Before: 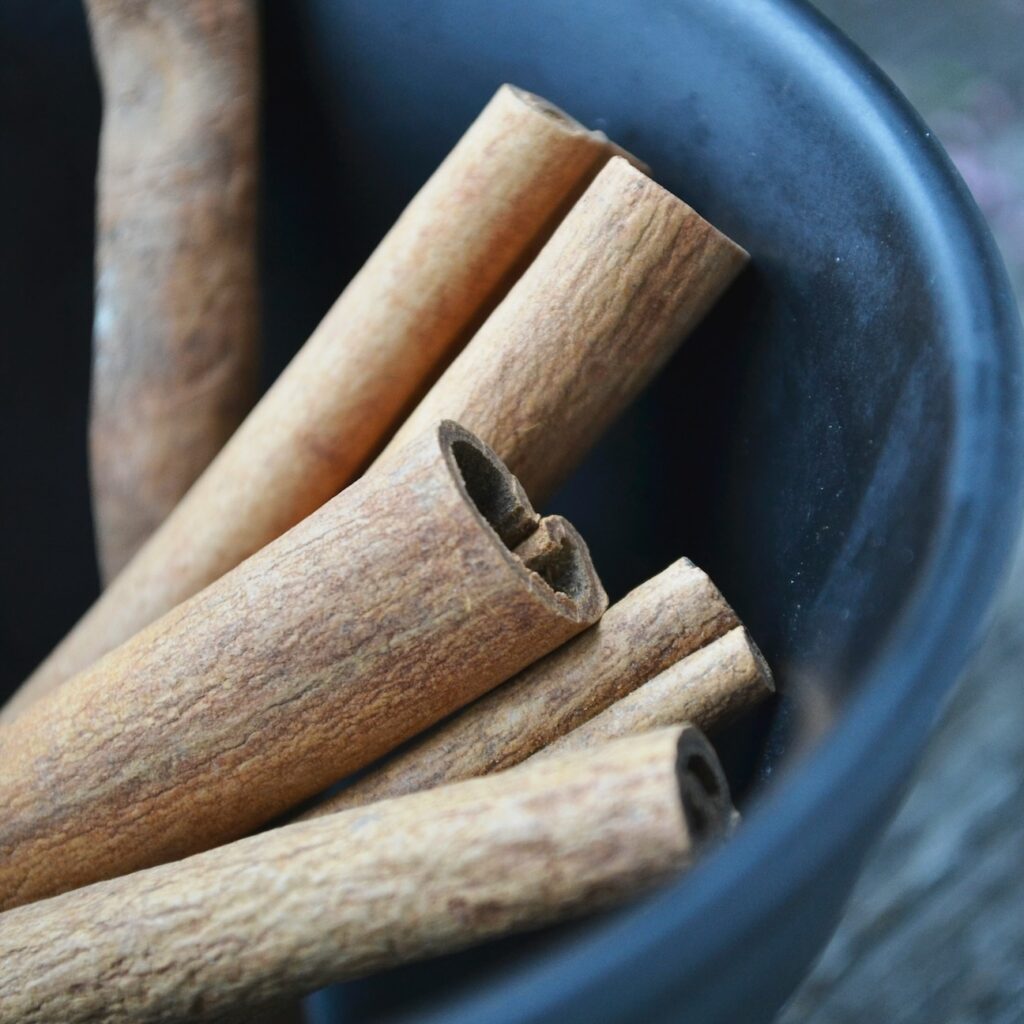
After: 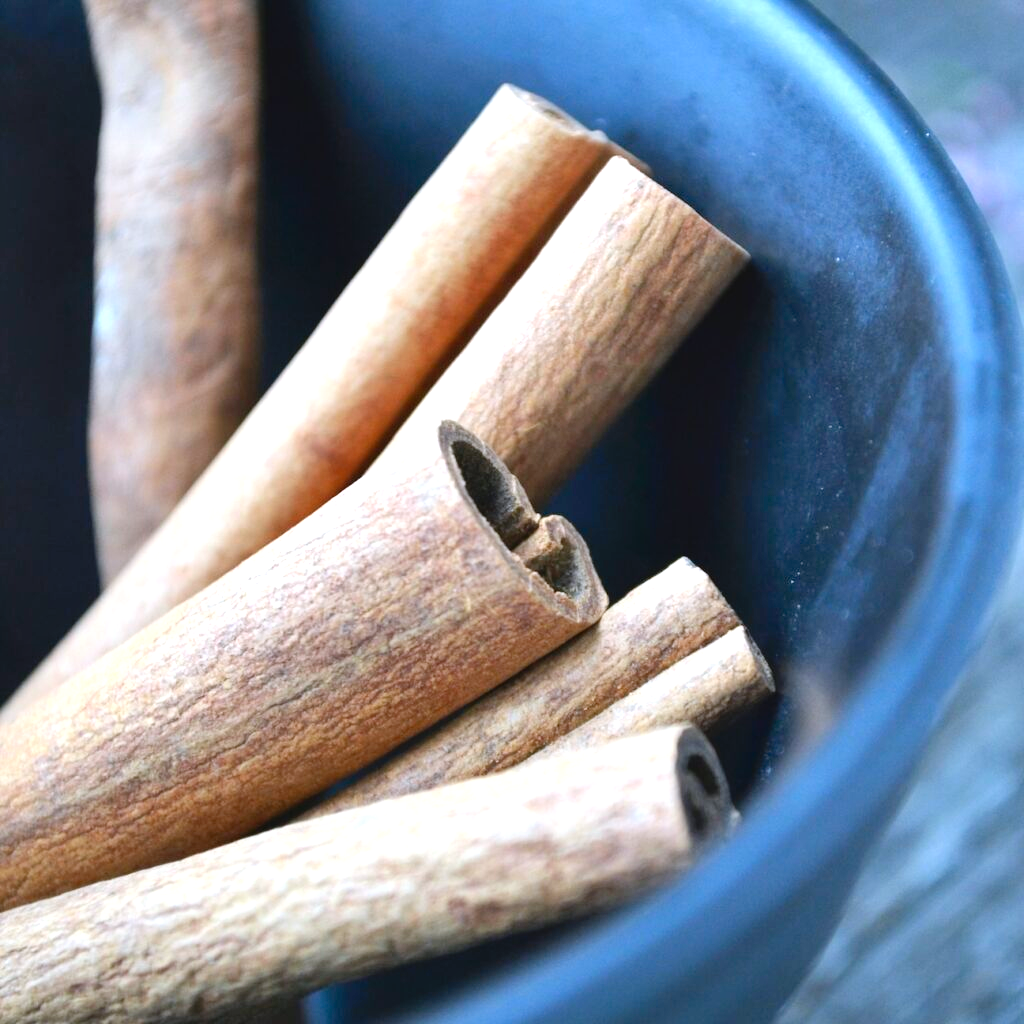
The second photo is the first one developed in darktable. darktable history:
levels: levels [0, 0.43, 0.984]
tone equalizer: -8 EV -0.754 EV, -7 EV -0.71 EV, -6 EV -0.611 EV, -5 EV -0.362 EV, -3 EV 0.378 EV, -2 EV 0.6 EV, -1 EV 0.678 EV, +0 EV 0.738 EV
color calibration: illuminant as shot in camera, x 0.358, y 0.373, temperature 4628.91 K
shadows and highlights: soften with gaussian
